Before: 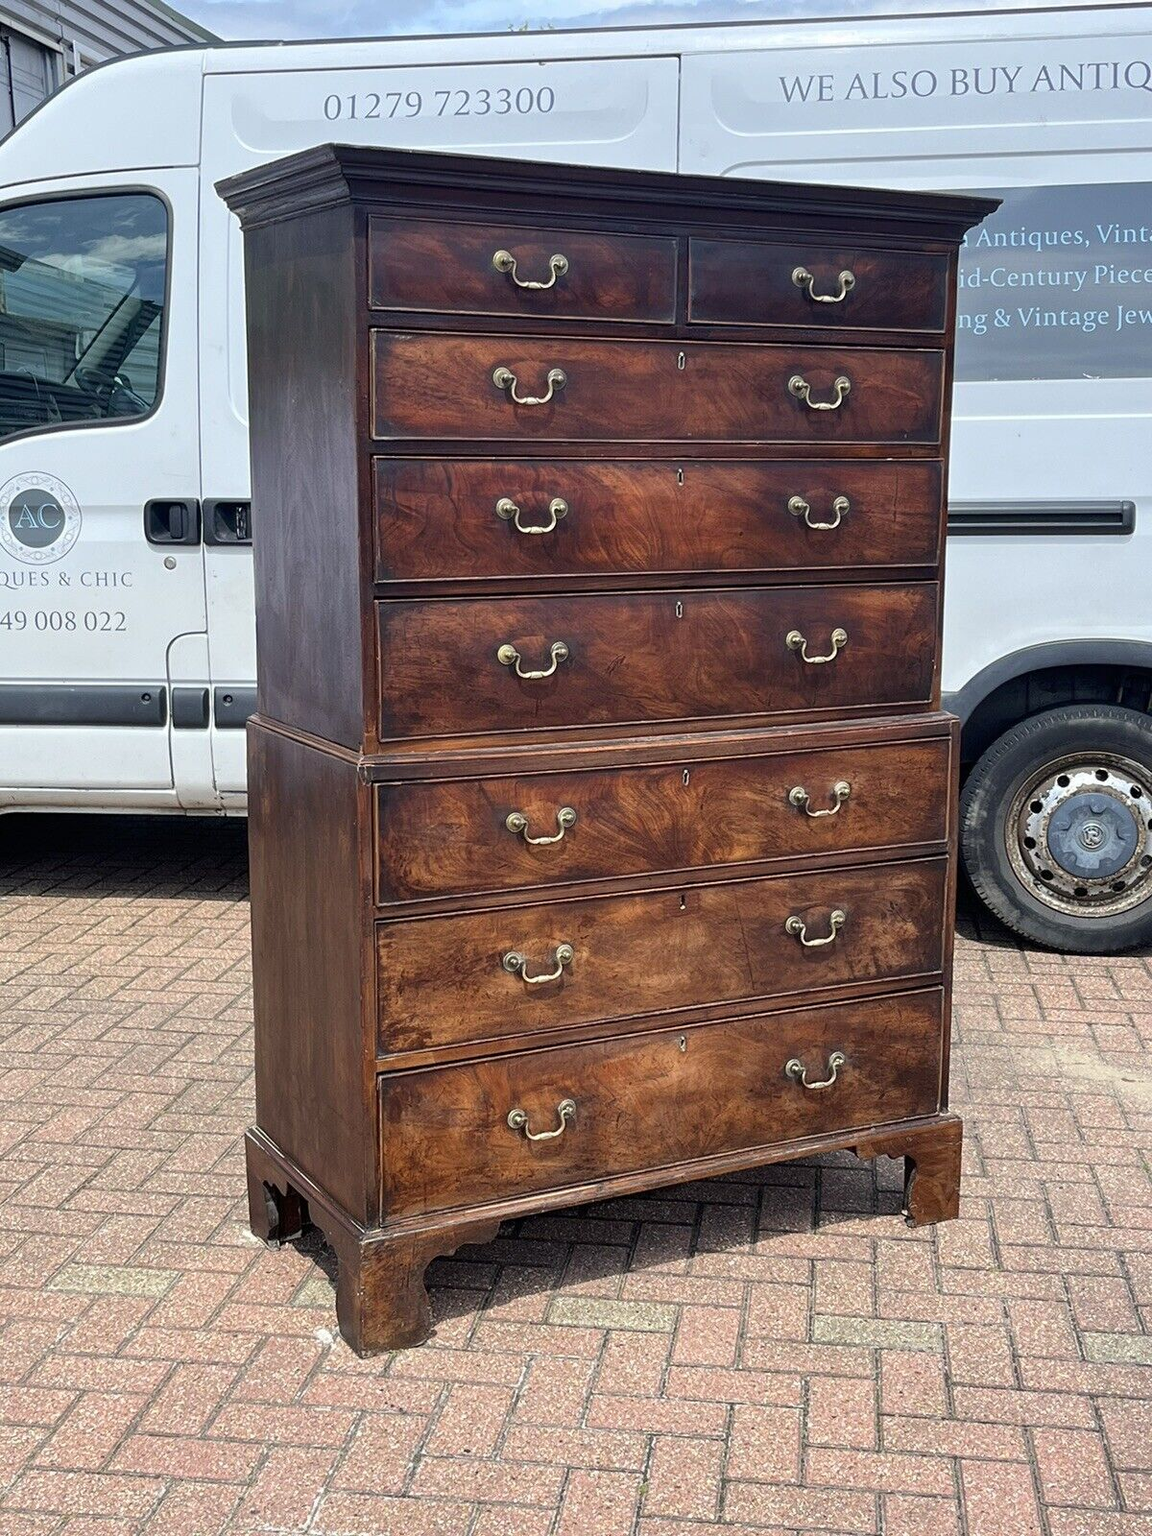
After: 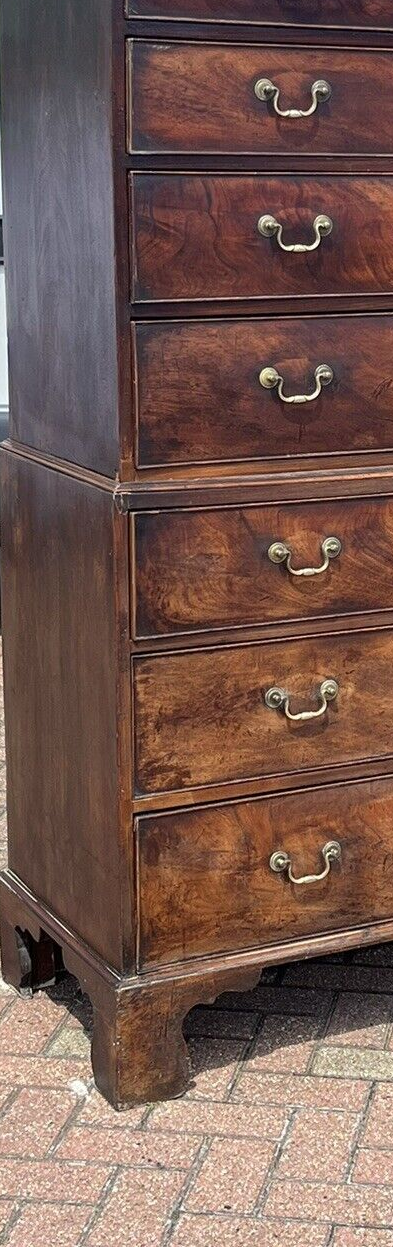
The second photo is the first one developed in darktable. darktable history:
crop and rotate: left 21.636%, top 19.032%, right 45.594%, bottom 2.991%
